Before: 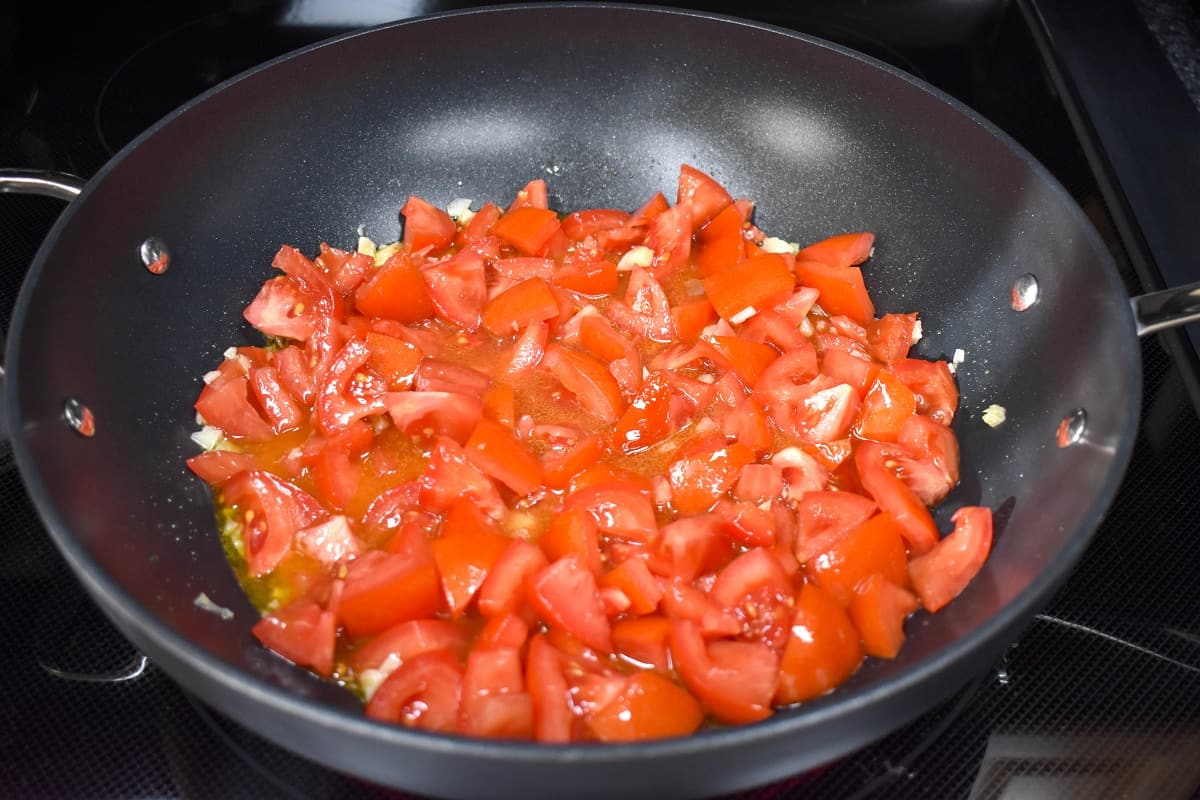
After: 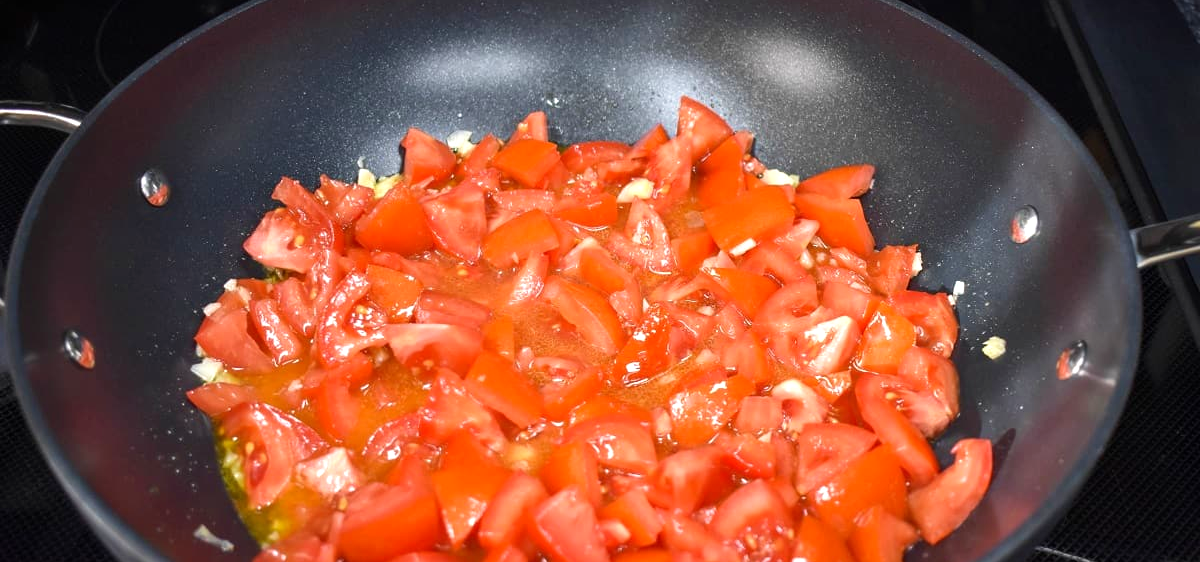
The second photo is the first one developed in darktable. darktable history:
crop and rotate: top 8.544%, bottom 21.152%
velvia: strength 22.44%
levels: levels [0, 0.474, 0.947]
